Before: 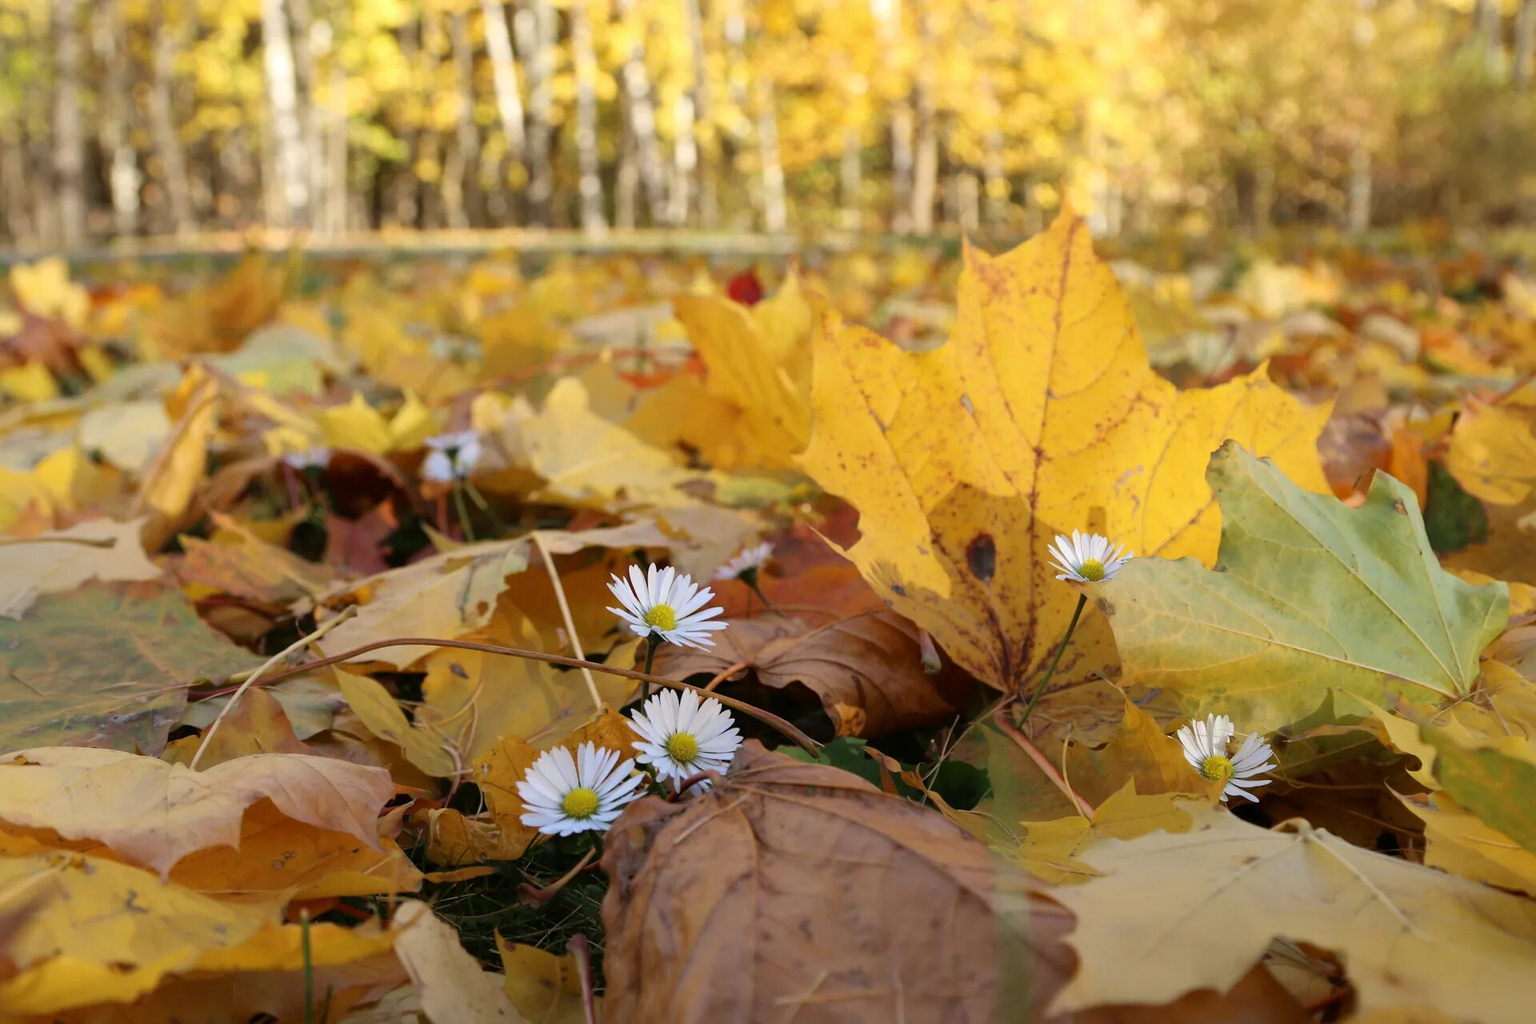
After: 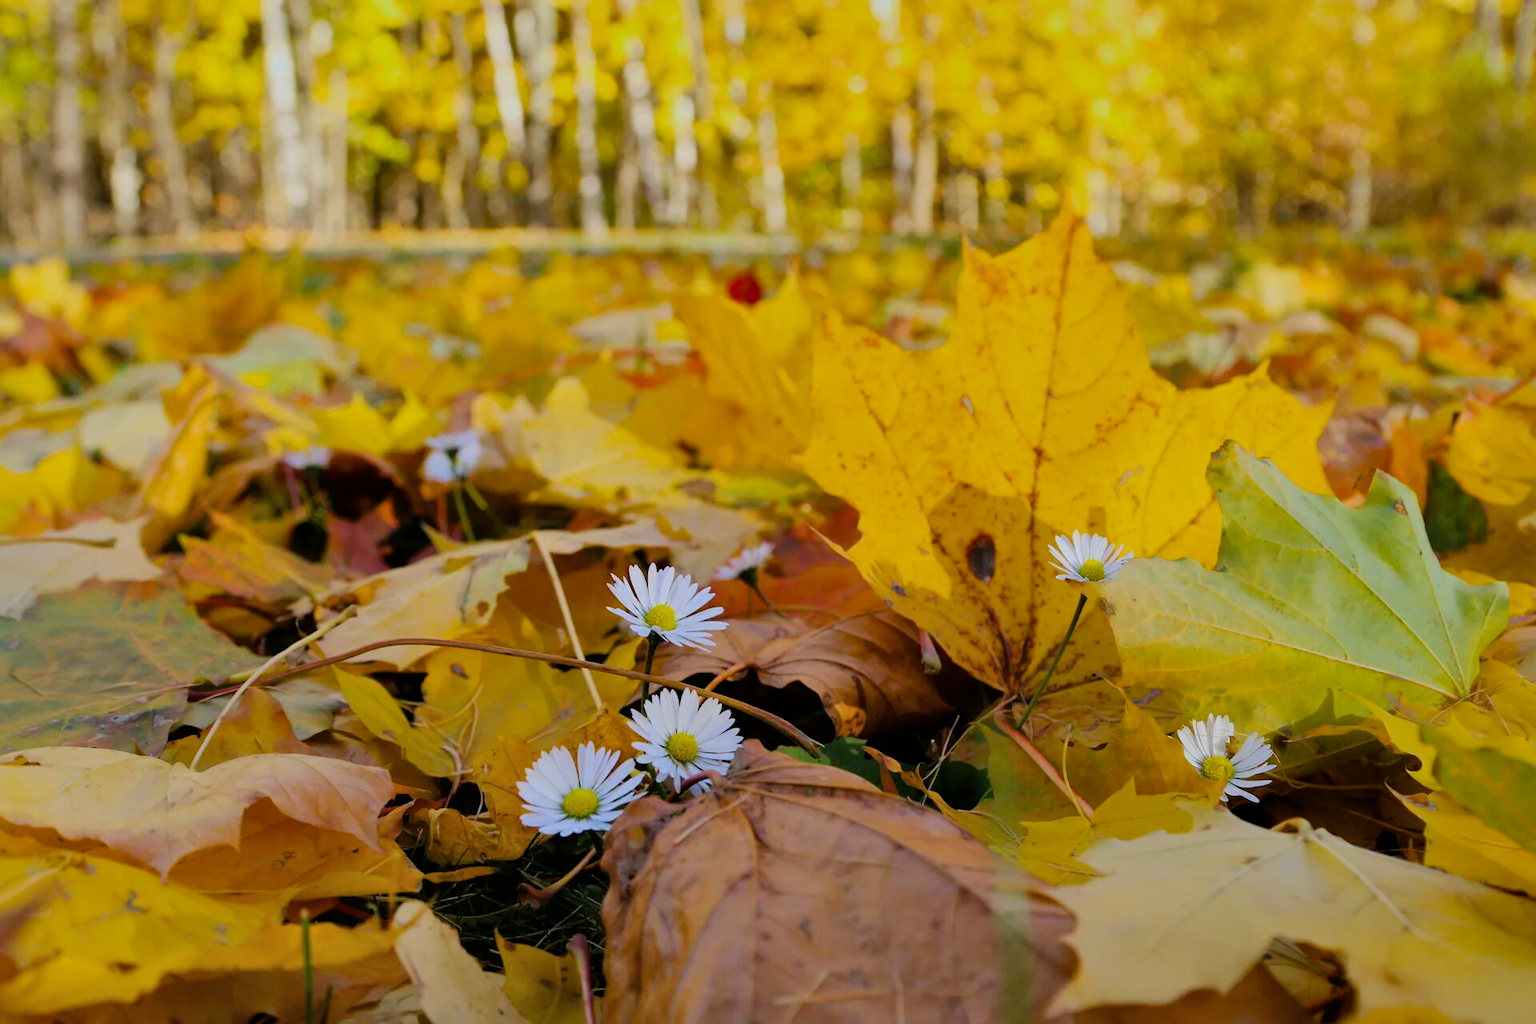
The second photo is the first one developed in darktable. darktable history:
exposure: exposure 0.127 EV, compensate highlight preservation false
filmic rgb: black relative exposure -7.65 EV, white relative exposure 4.56 EV, hardness 3.61
color balance rgb: perceptual saturation grading › global saturation 30%, global vibrance 20%
shadows and highlights: low approximation 0.01, soften with gaussian
white balance: red 0.967, blue 1.049
